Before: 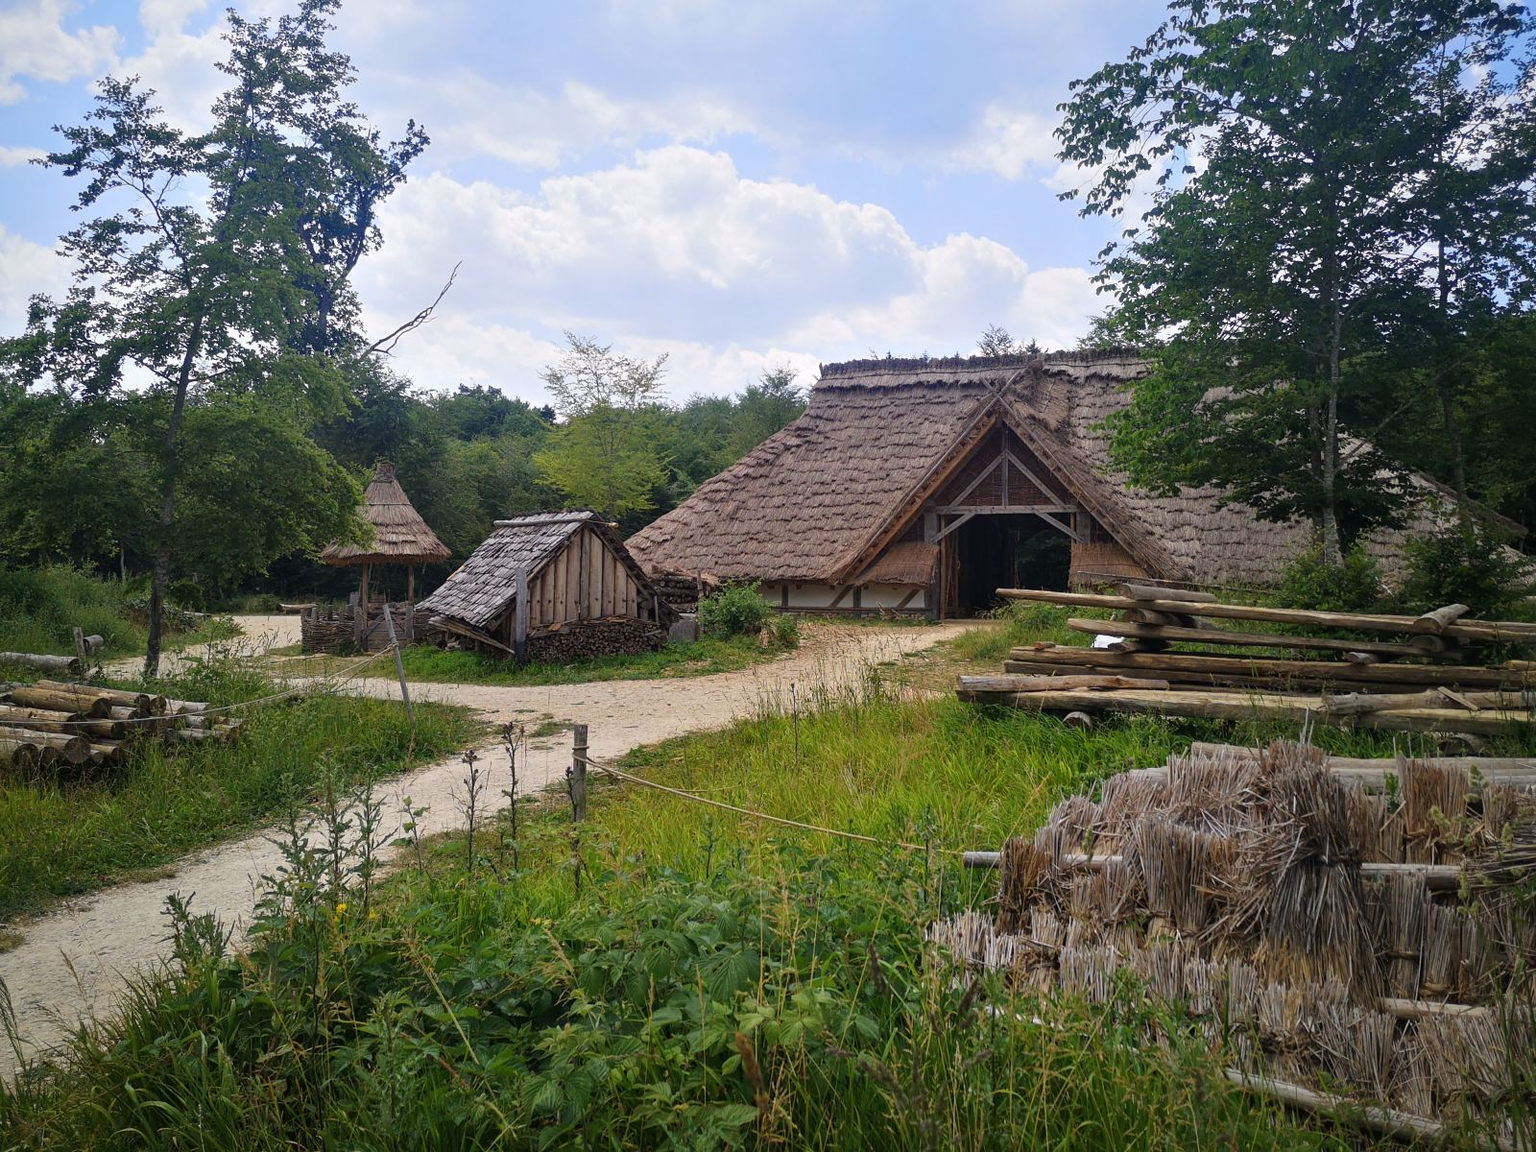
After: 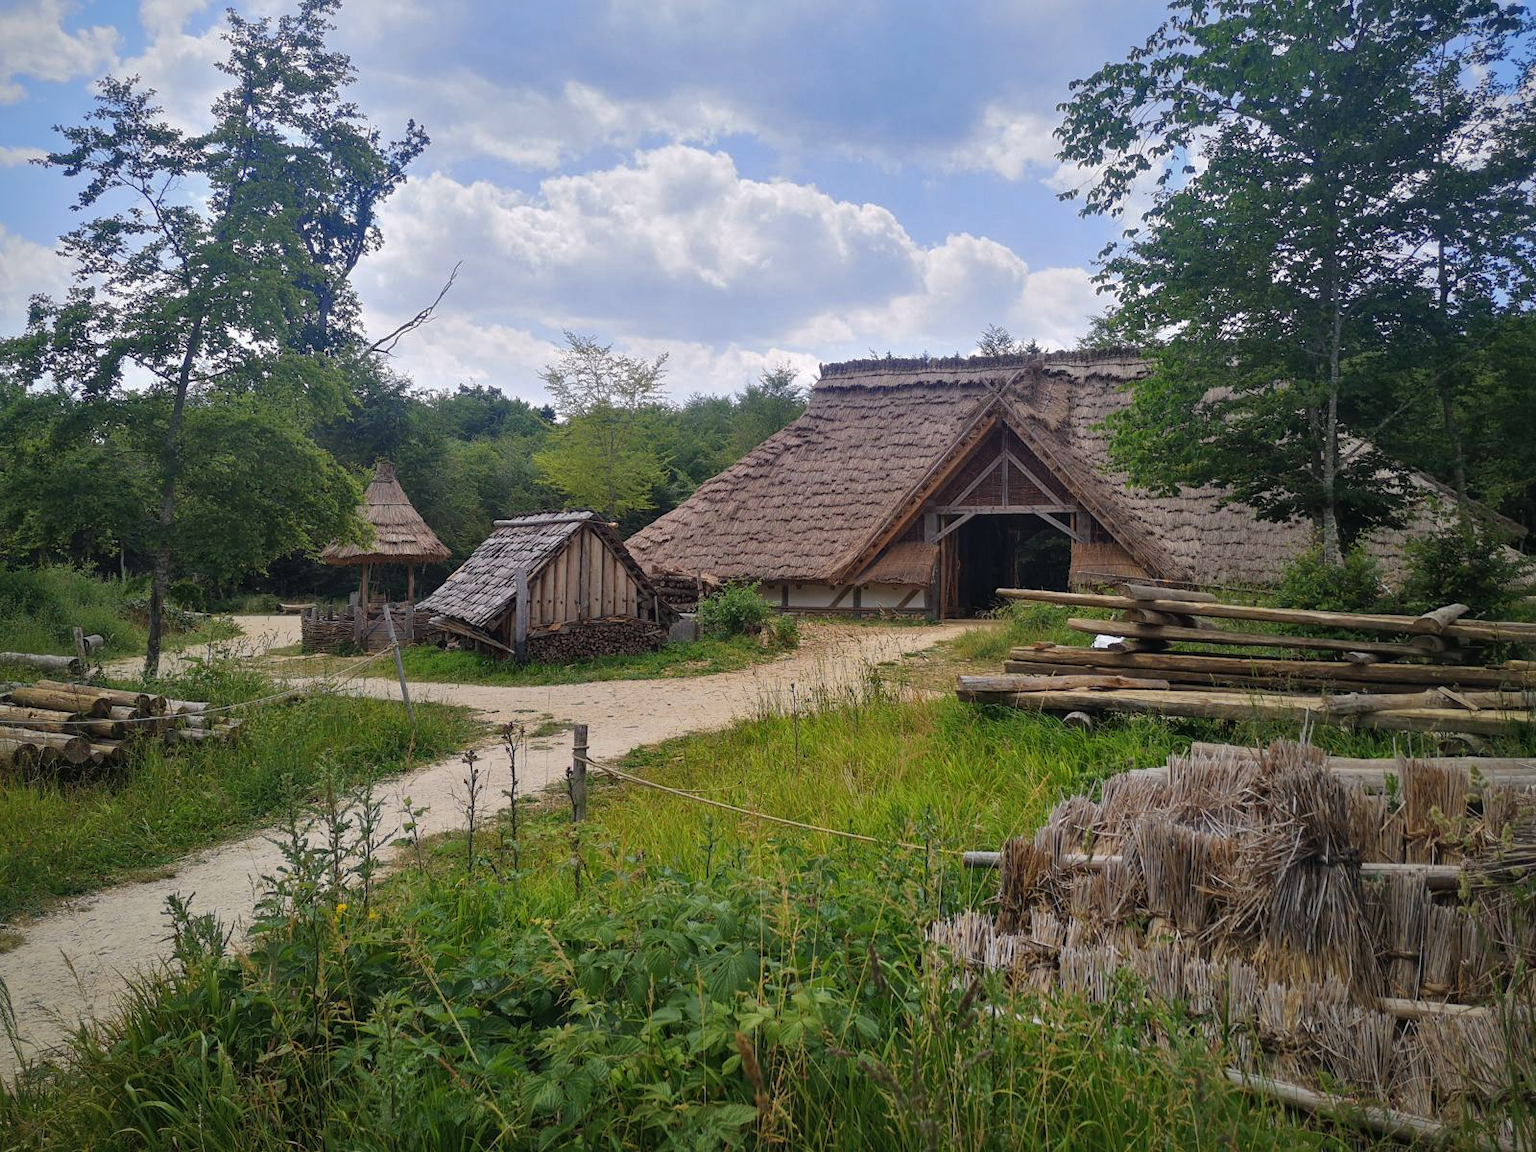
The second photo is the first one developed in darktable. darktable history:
shadows and highlights: shadows 39.79, highlights -59.91
